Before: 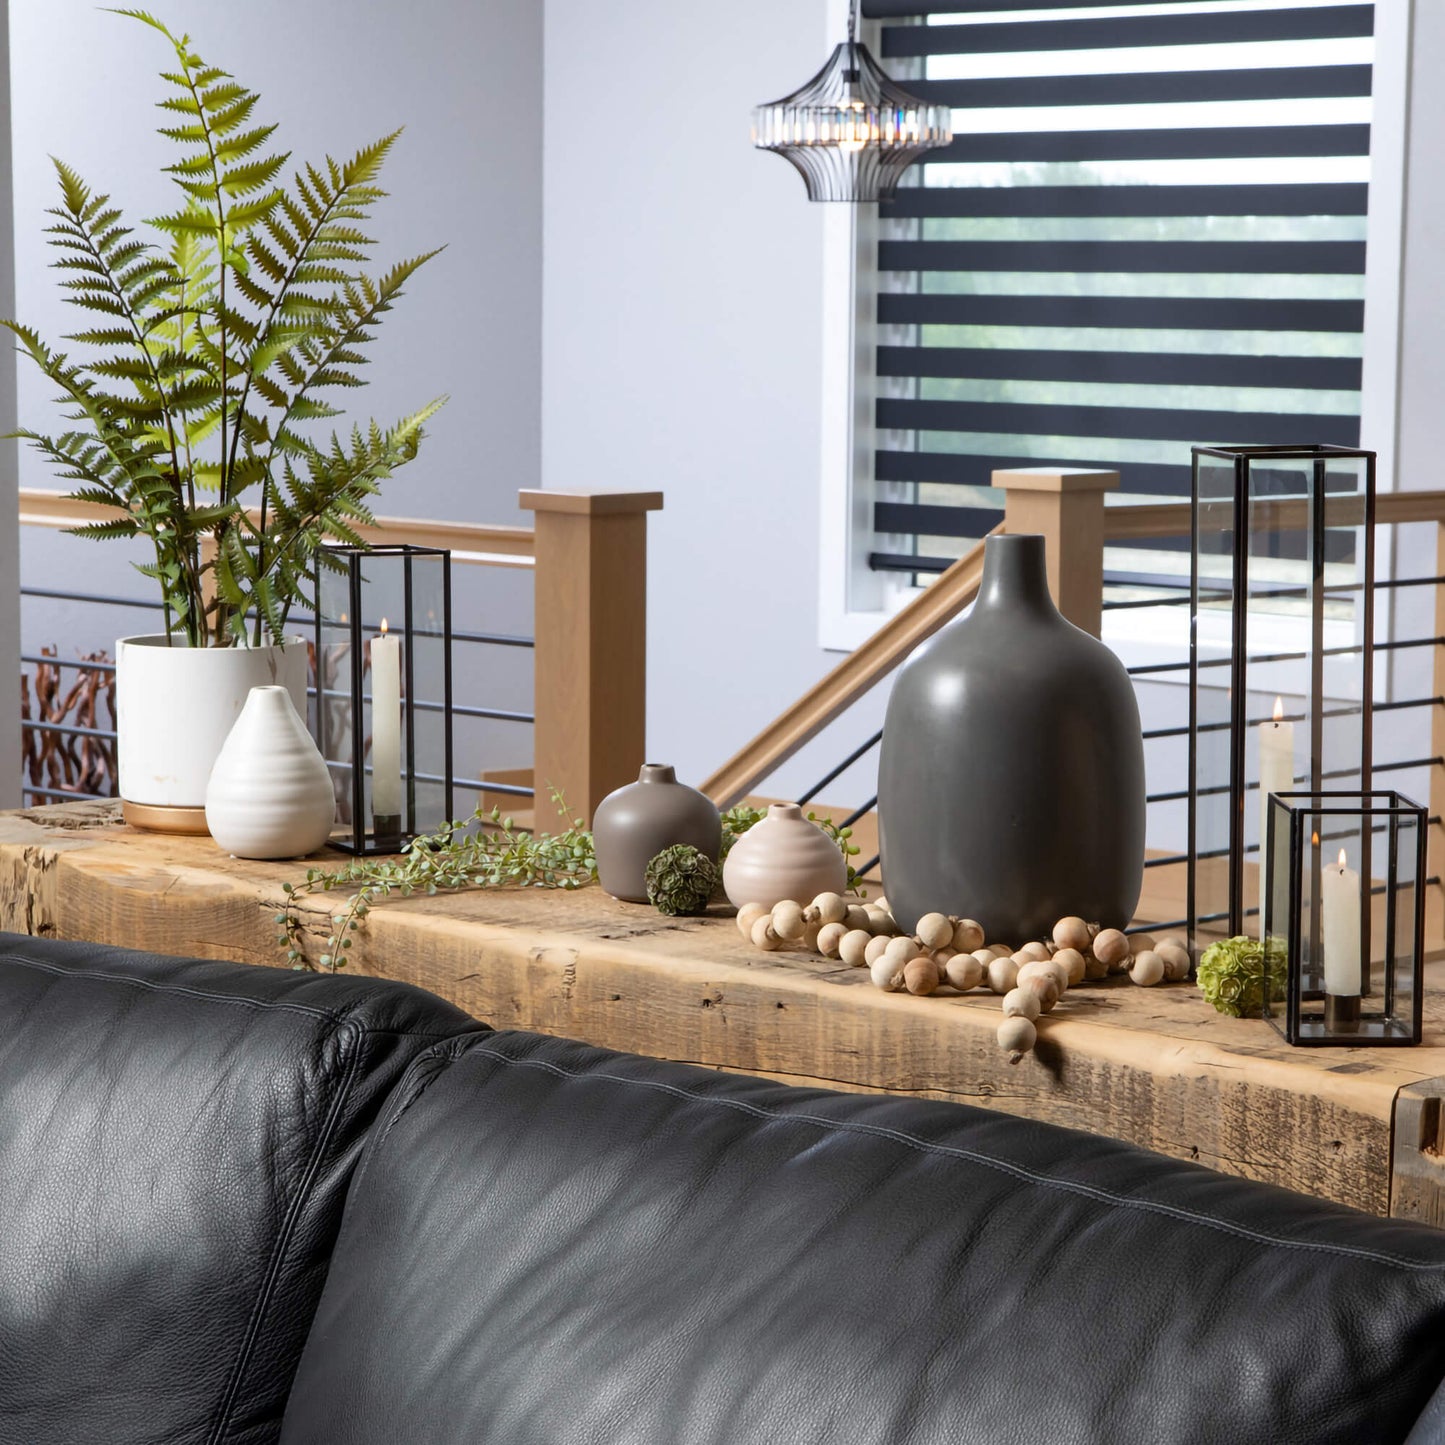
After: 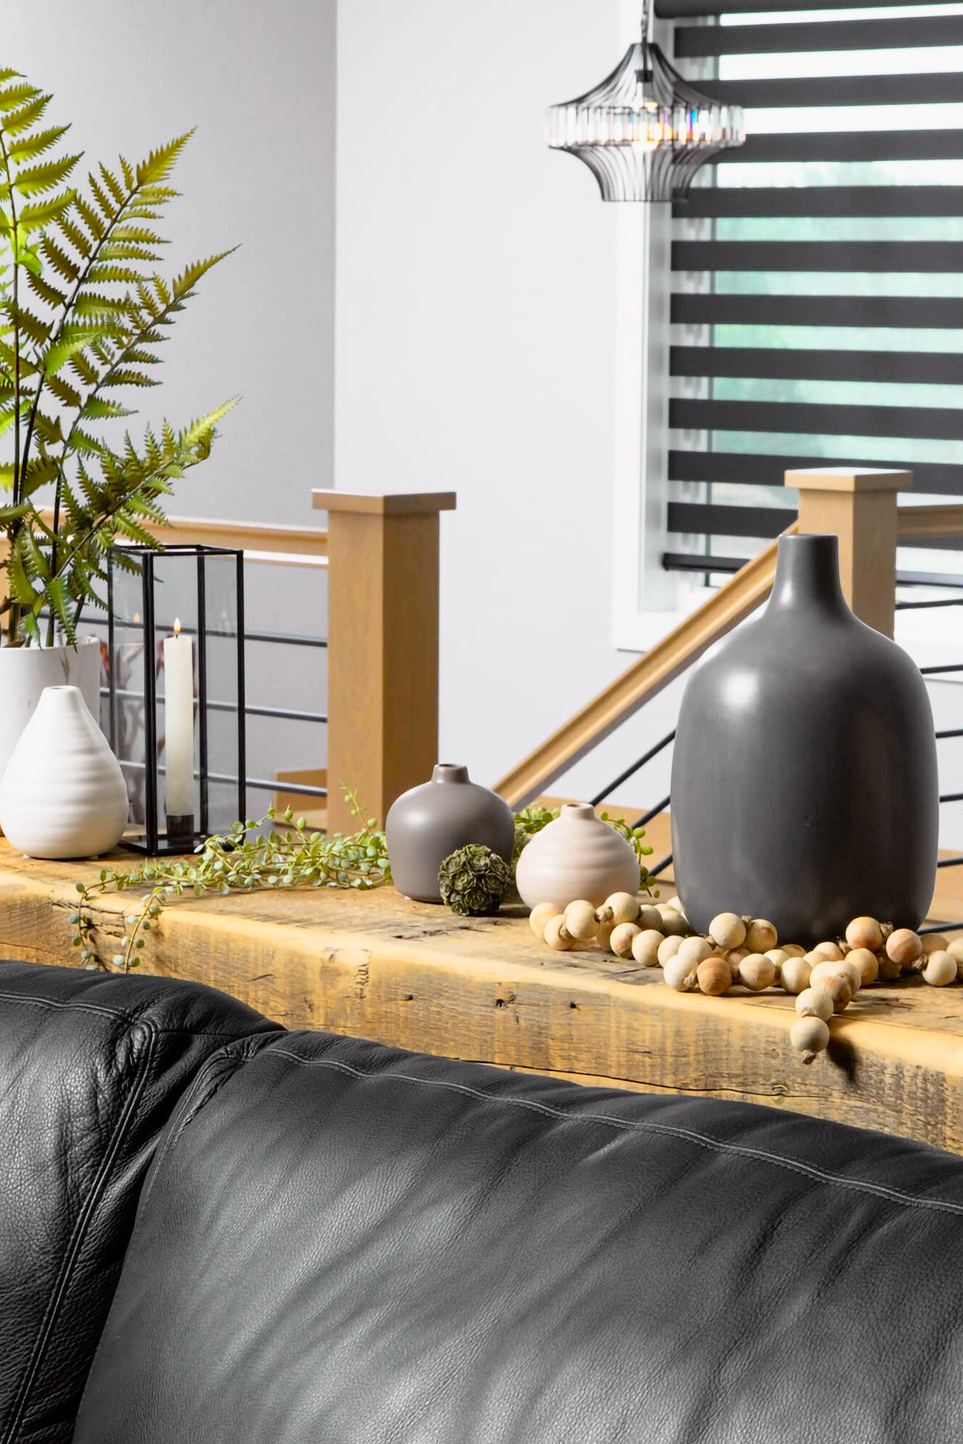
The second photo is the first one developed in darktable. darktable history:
tone curve: curves: ch0 [(0, 0) (0.062, 0.037) (0.142, 0.138) (0.359, 0.419) (0.469, 0.544) (0.634, 0.722) (0.839, 0.909) (0.998, 0.978)]; ch1 [(0, 0) (0.437, 0.408) (0.472, 0.47) (0.502, 0.503) (0.527, 0.523) (0.559, 0.573) (0.608, 0.665) (0.669, 0.748) (0.859, 0.899) (1, 1)]; ch2 [(0, 0) (0.33, 0.301) (0.421, 0.443) (0.473, 0.498) (0.502, 0.5) (0.535, 0.531) (0.575, 0.603) (0.608, 0.667) (1, 1)], color space Lab, independent channels, preserve colors none
crop and rotate: left 14.344%, right 18.961%
